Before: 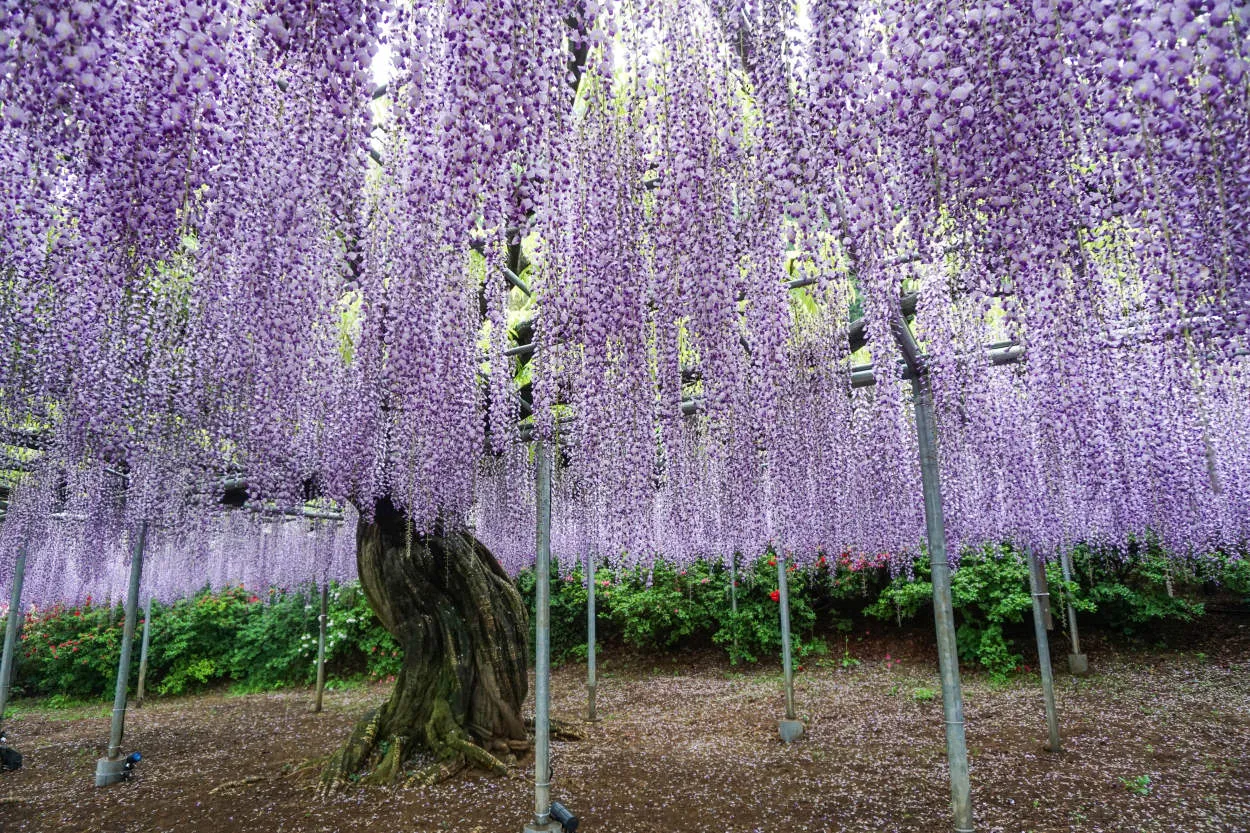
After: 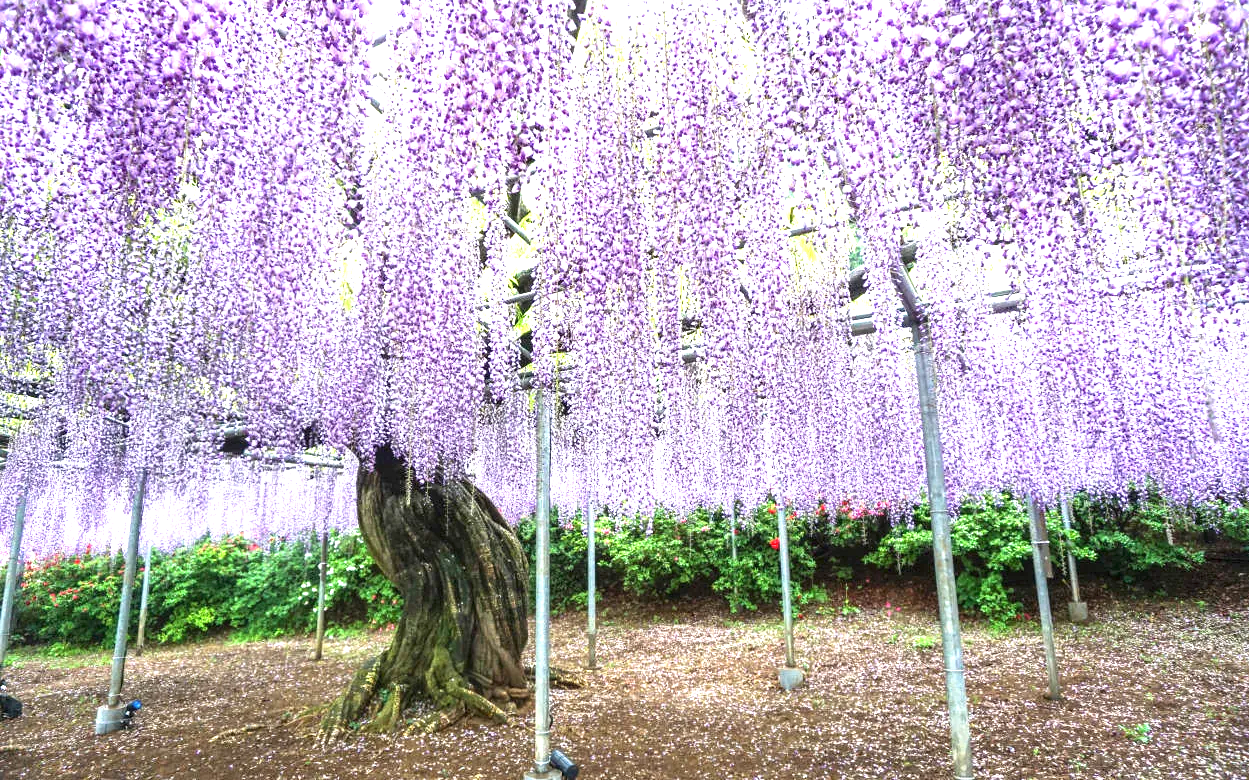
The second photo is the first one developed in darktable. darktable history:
crop and rotate: top 6.25%
exposure: black level correction 0, exposure 1.55 EV, compensate exposure bias true, compensate highlight preservation false
